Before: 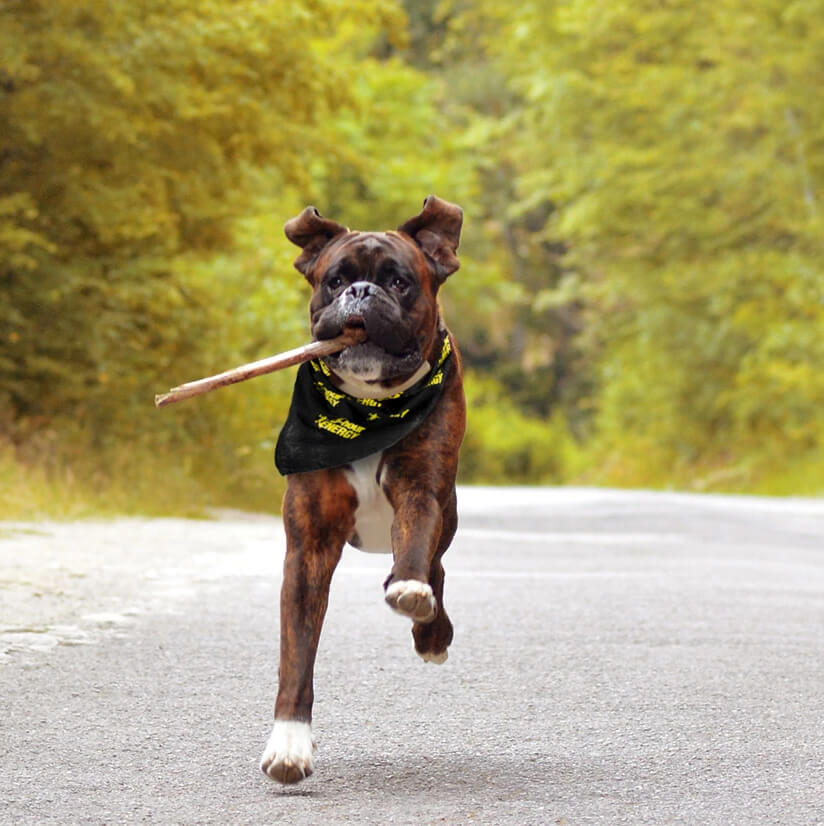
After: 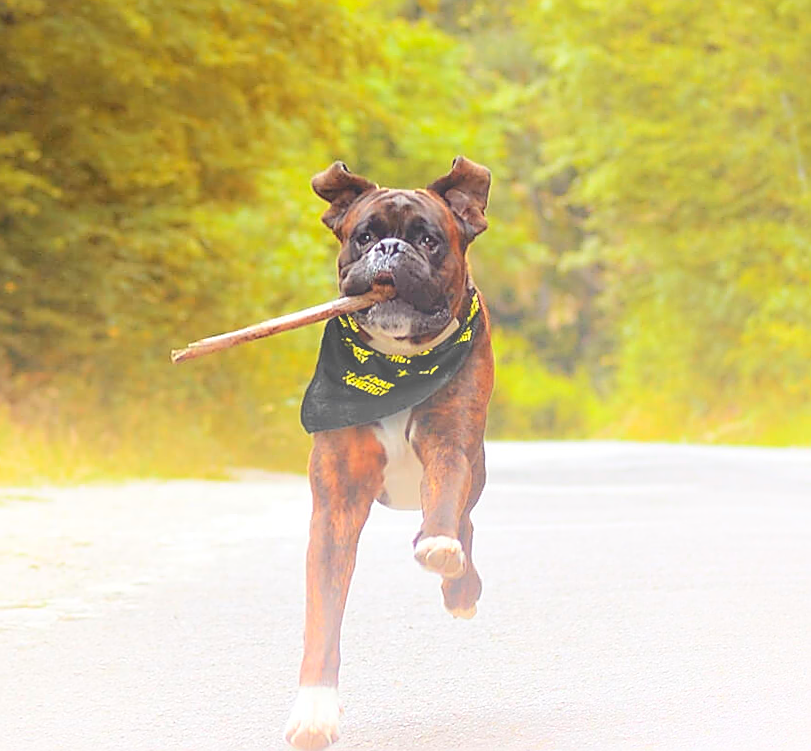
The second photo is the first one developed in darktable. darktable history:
sharpen: radius 1.4, amount 1.25, threshold 0.7
rotate and perspective: rotation -0.013°, lens shift (vertical) -0.027, lens shift (horizontal) 0.178, crop left 0.016, crop right 0.989, crop top 0.082, crop bottom 0.918
contrast brightness saturation: brightness 0.09, saturation 0.19
bloom: size 40%
